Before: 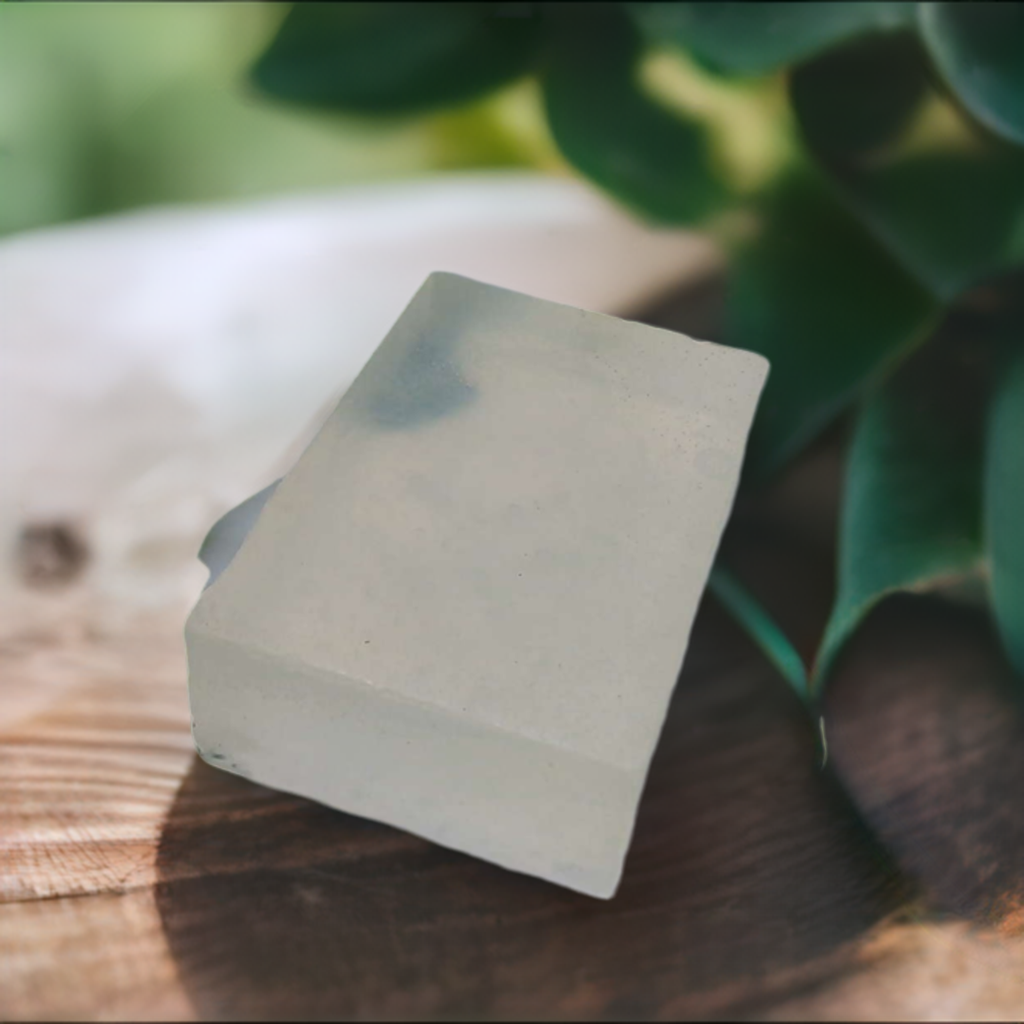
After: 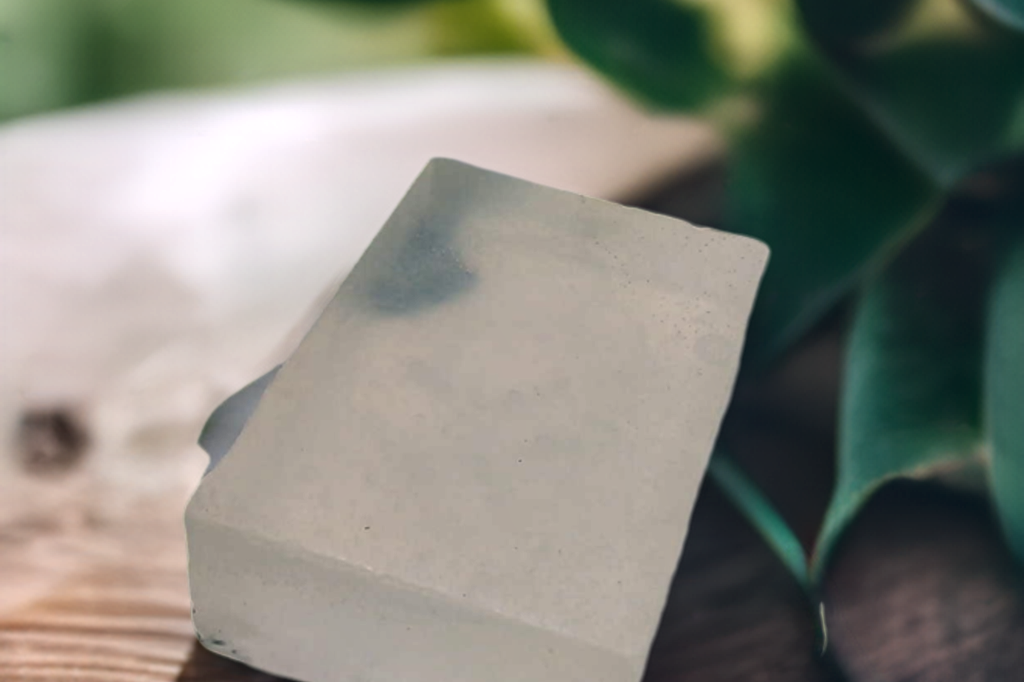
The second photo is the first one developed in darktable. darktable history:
color balance rgb: shadows lift › hue 87.51°, highlights gain › chroma 1.62%, highlights gain › hue 55.1°, global offset › chroma 0.1%, global offset › hue 253.66°, linear chroma grading › global chroma 0.5%
crop: top 11.166%, bottom 22.168%
local contrast: highlights 20%, detail 150%
